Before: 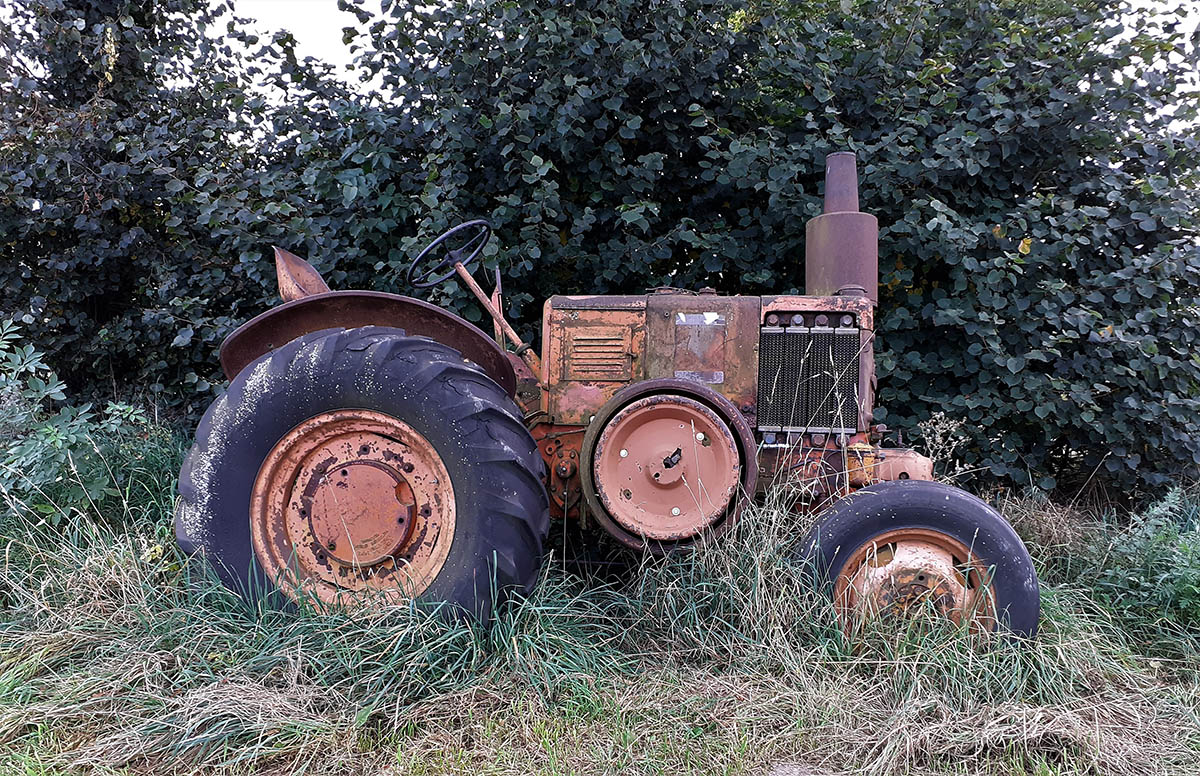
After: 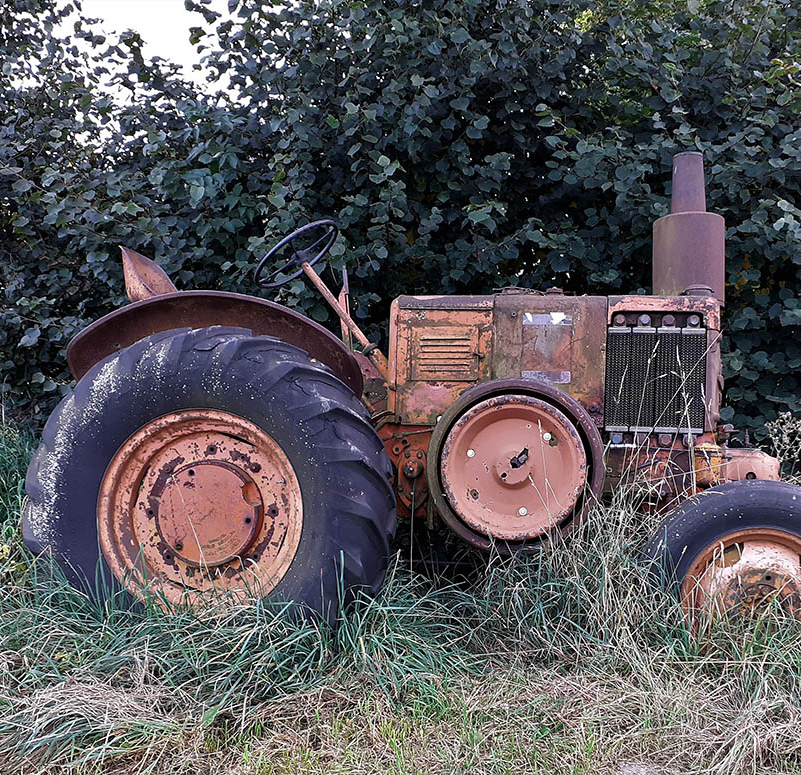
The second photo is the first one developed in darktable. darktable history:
crop and rotate: left 12.781%, right 20.413%
